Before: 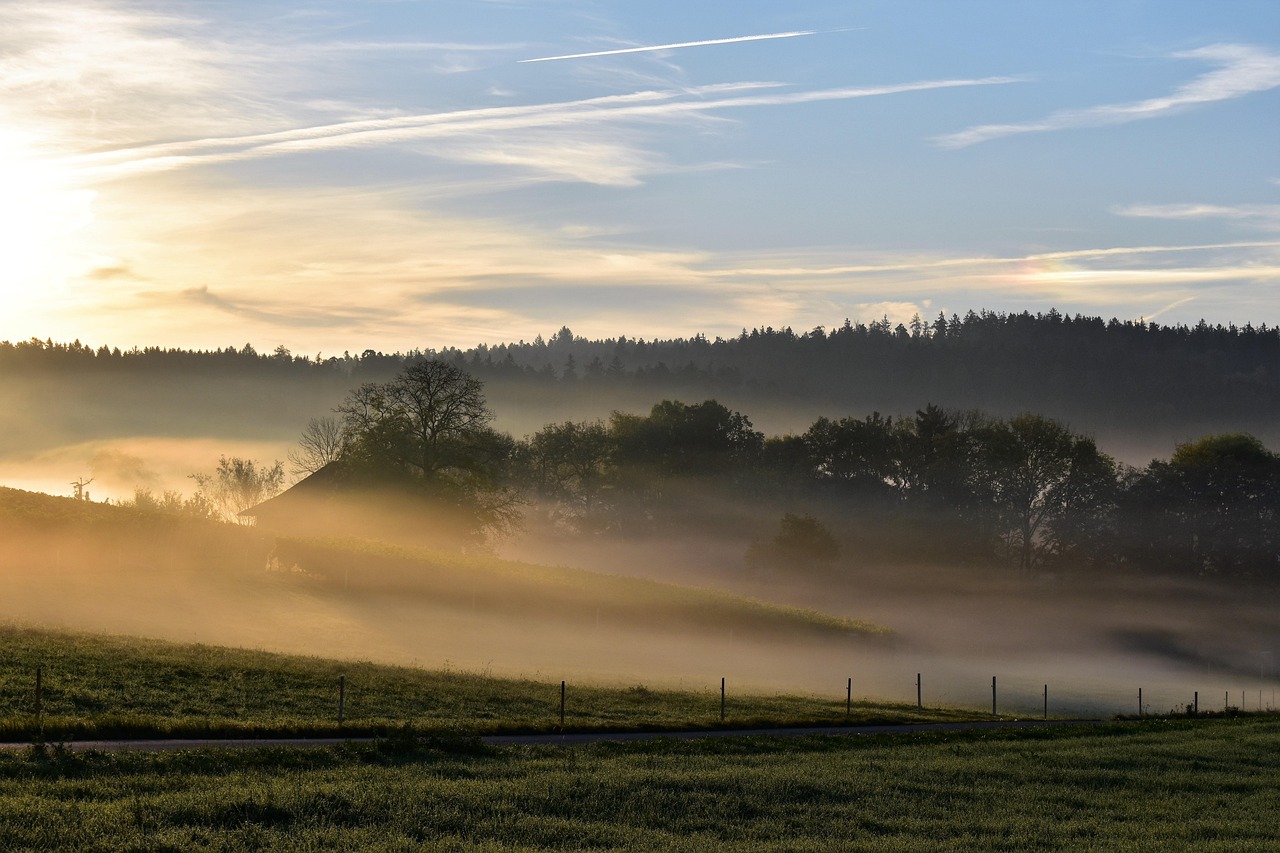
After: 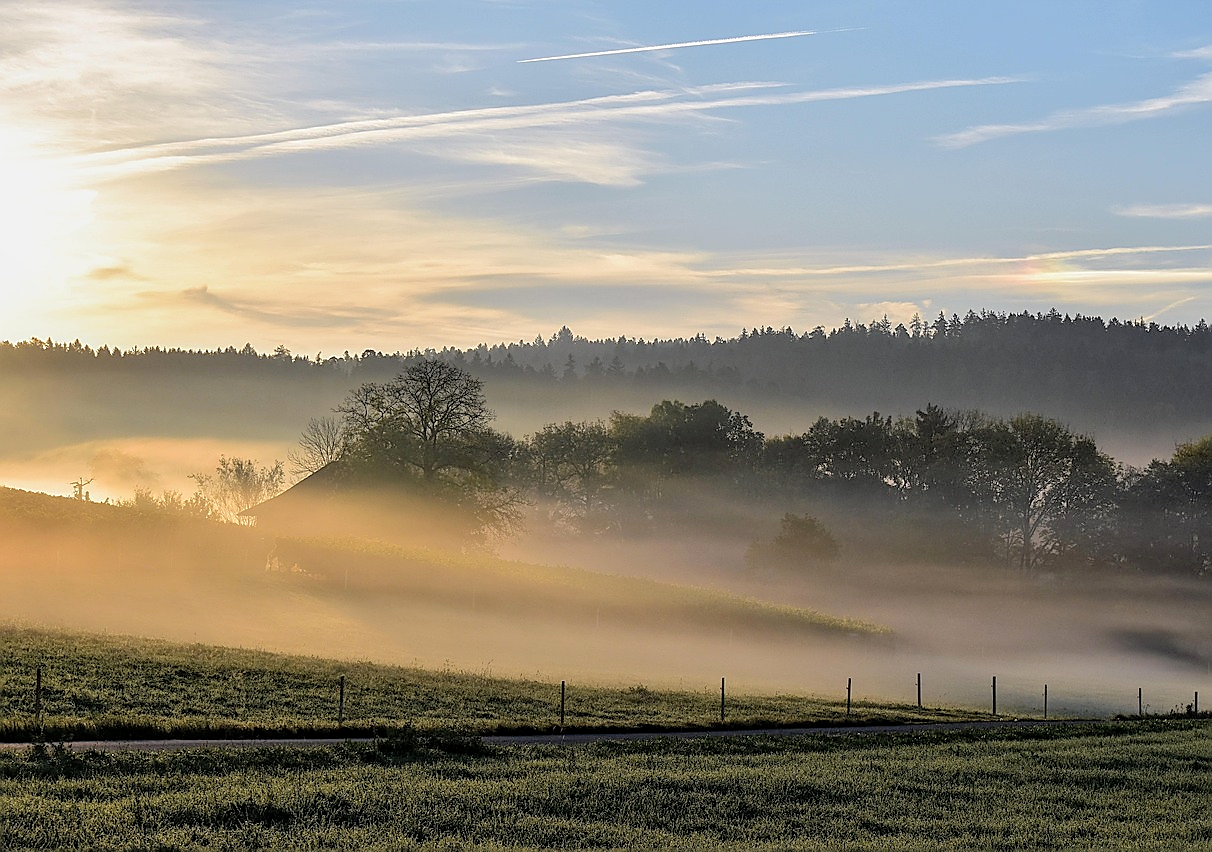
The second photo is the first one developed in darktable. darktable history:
sharpen: radius 1.384, amount 1.258, threshold 0.735
tone curve: curves: ch0 [(0, 0) (0.004, 0.008) (0.077, 0.156) (0.169, 0.29) (0.774, 0.774) (0.988, 0.926)], color space Lab, independent channels, preserve colors none
crop and rotate: left 0%, right 5.31%
local contrast: detail 130%
